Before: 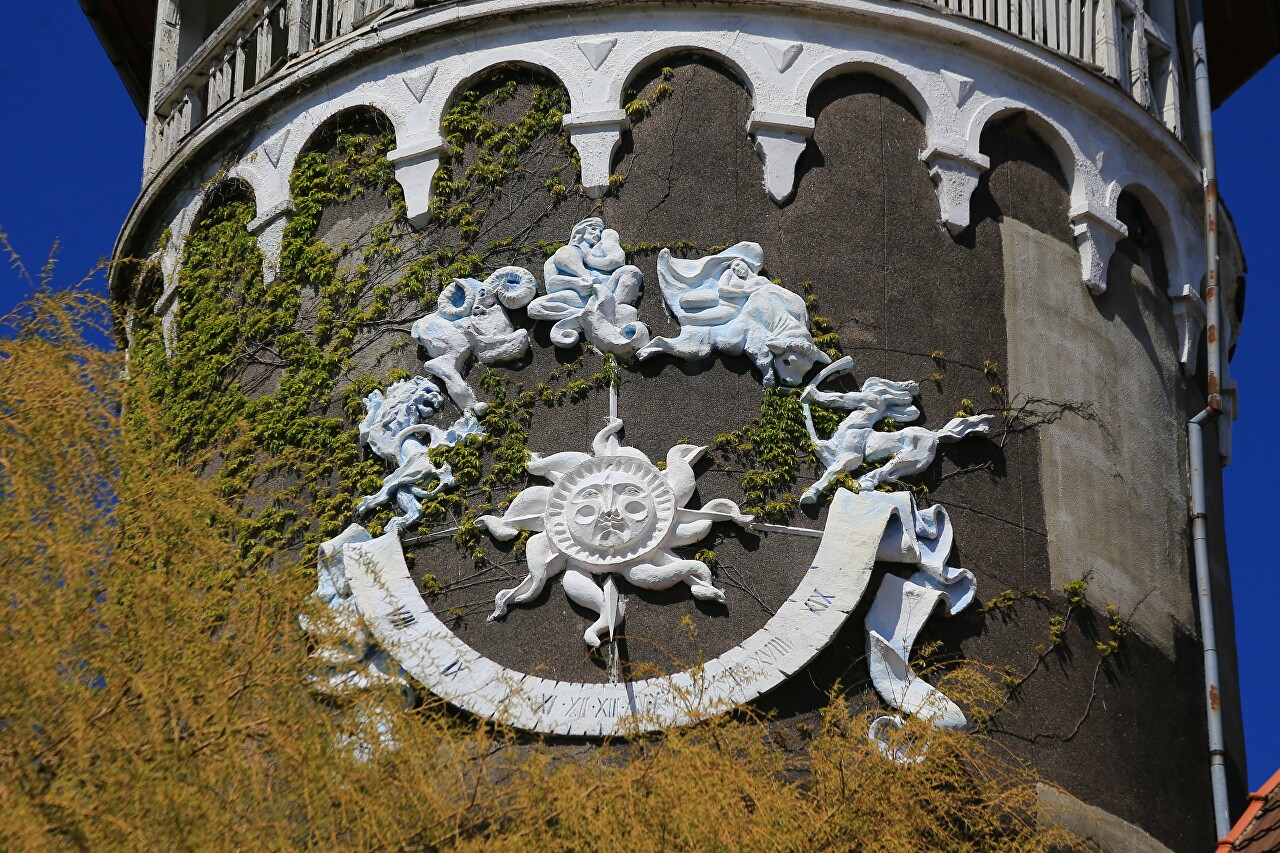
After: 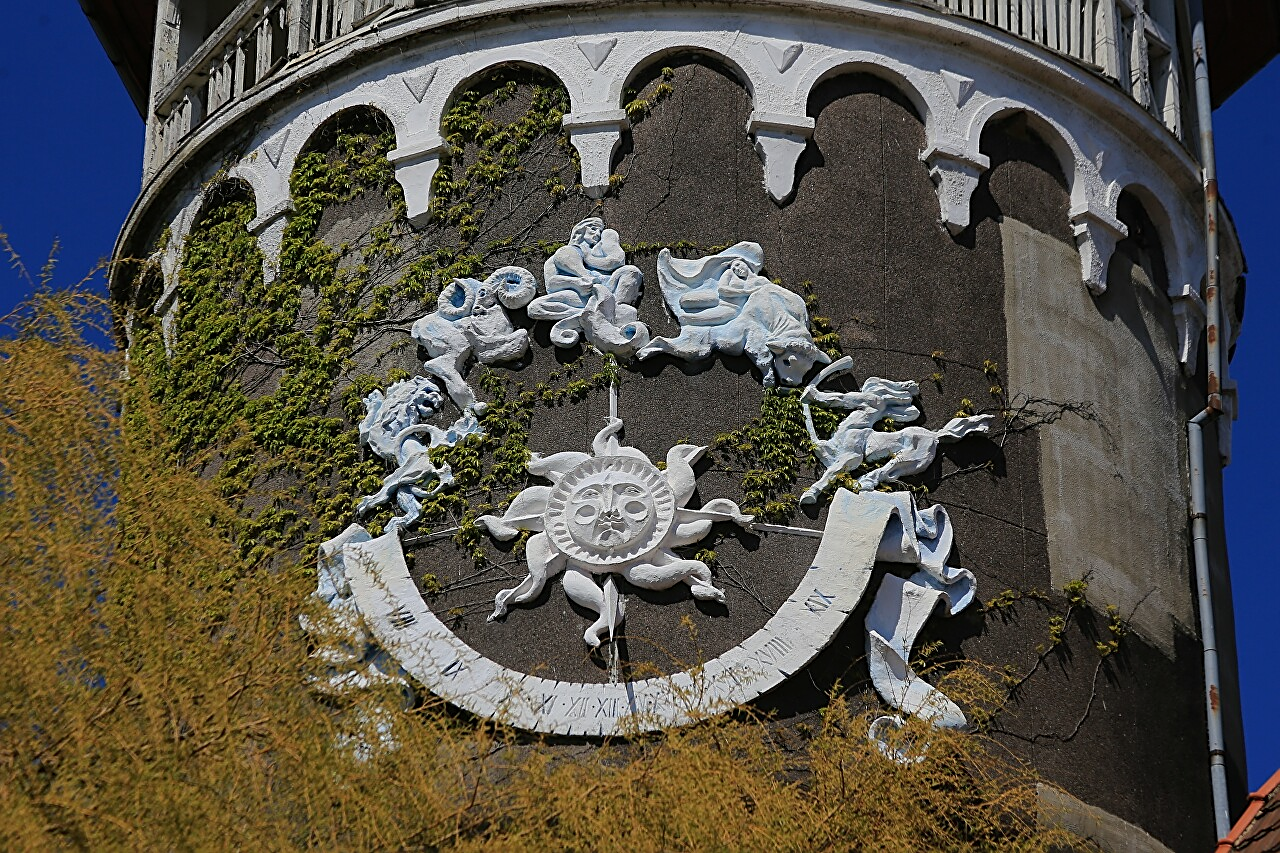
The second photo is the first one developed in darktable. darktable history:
sharpen: on, module defaults
exposure: exposure -0.341 EV, compensate exposure bias true, compensate highlight preservation false
